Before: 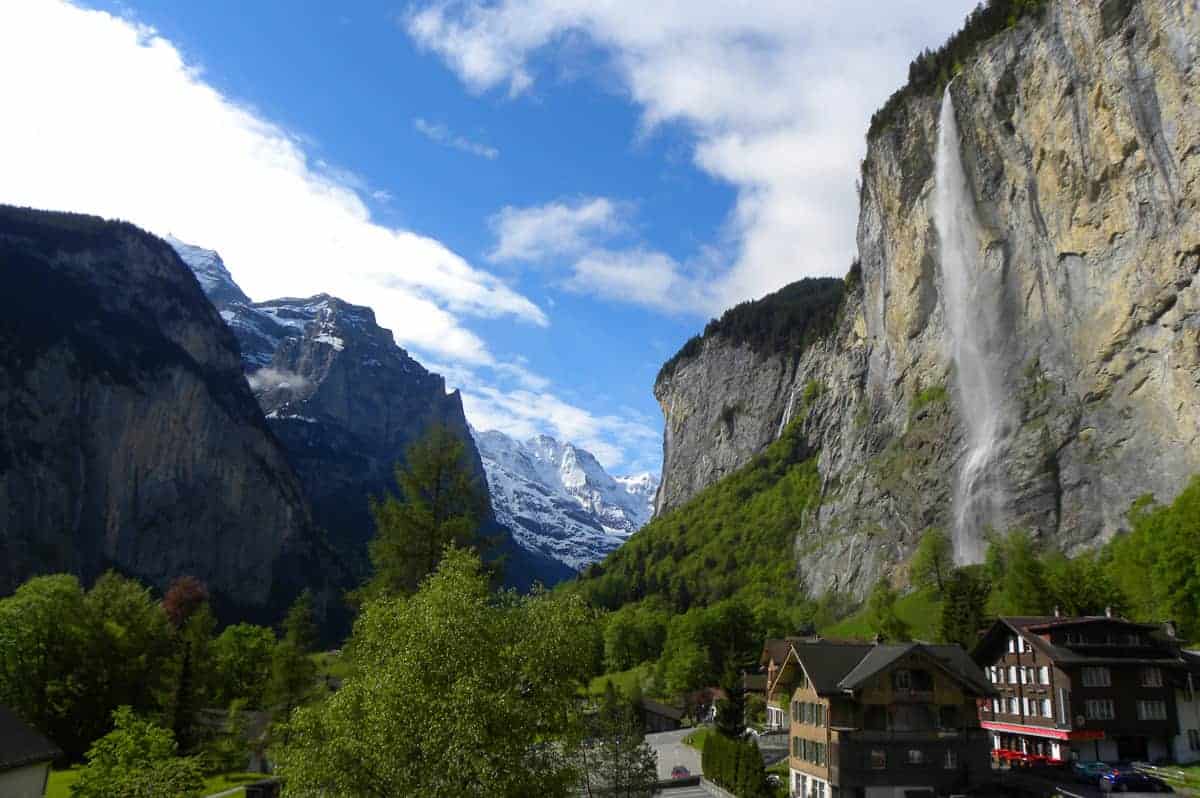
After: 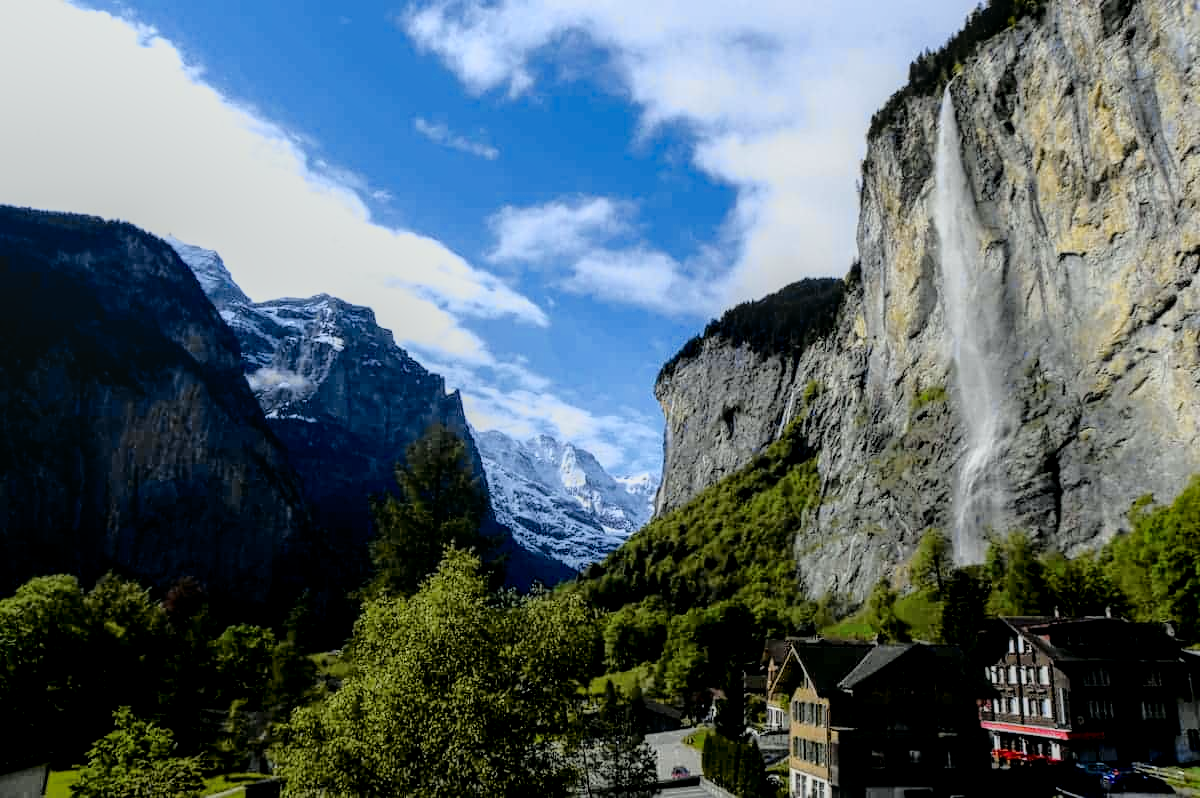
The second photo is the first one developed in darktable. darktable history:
rotate and perspective: automatic cropping original format, crop left 0, crop top 0
contrast equalizer: y [[0.5, 0.5, 0.472, 0.5, 0.5, 0.5], [0.5 ×6], [0.5 ×6], [0 ×6], [0 ×6]]
tone curve: curves: ch0 [(0, 0) (0.088, 0.042) (0.208, 0.176) (0.257, 0.267) (0.406, 0.483) (0.489, 0.556) (0.667, 0.73) (0.793, 0.851) (0.994, 0.974)]; ch1 [(0, 0) (0.161, 0.092) (0.35, 0.33) (0.392, 0.392) (0.457, 0.467) (0.505, 0.497) (0.537, 0.518) (0.553, 0.53) (0.58, 0.567) (0.739, 0.697) (1, 1)]; ch2 [(0, 0) (0.346, 0.362) (0.448, 0.419) (0.502, 0.499) (0.533, 0.517) (0.556, 0.533) (0.629, 0.619) (0.717, 0.678) (1, 1)], color space Lab, independent channels, preserve colors none
local contrast: highlights 25%, detail 130%
filmic rgb: black relative exposure -7.75 EV, white relative exposure 4.4 EV, threshold 3 EV, target black luminance 0%, hardness 3.76, latitude 50.51%, contrast 1.074, highlights saturation mix 10%, shadows ↔ highlights balance -0.22%, color science v4 (2020), enable highlight reconstruction true
